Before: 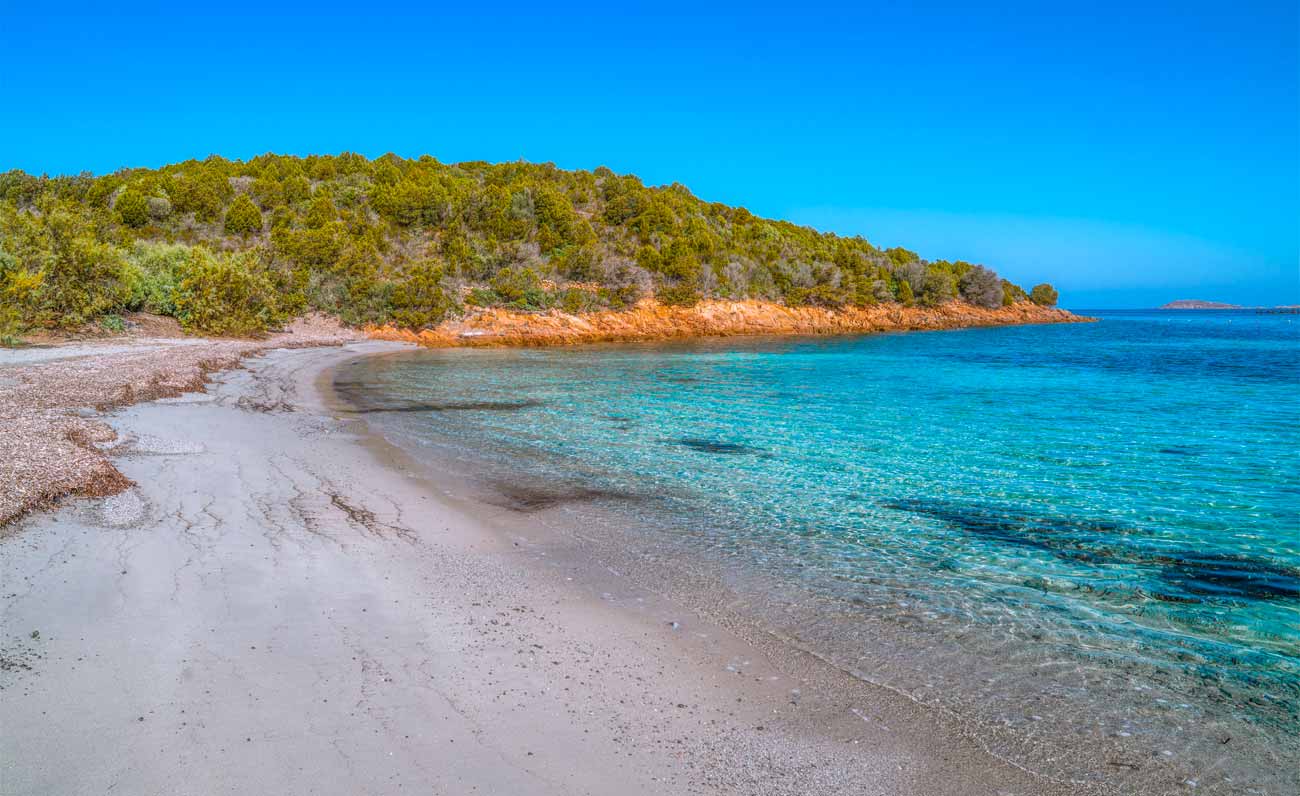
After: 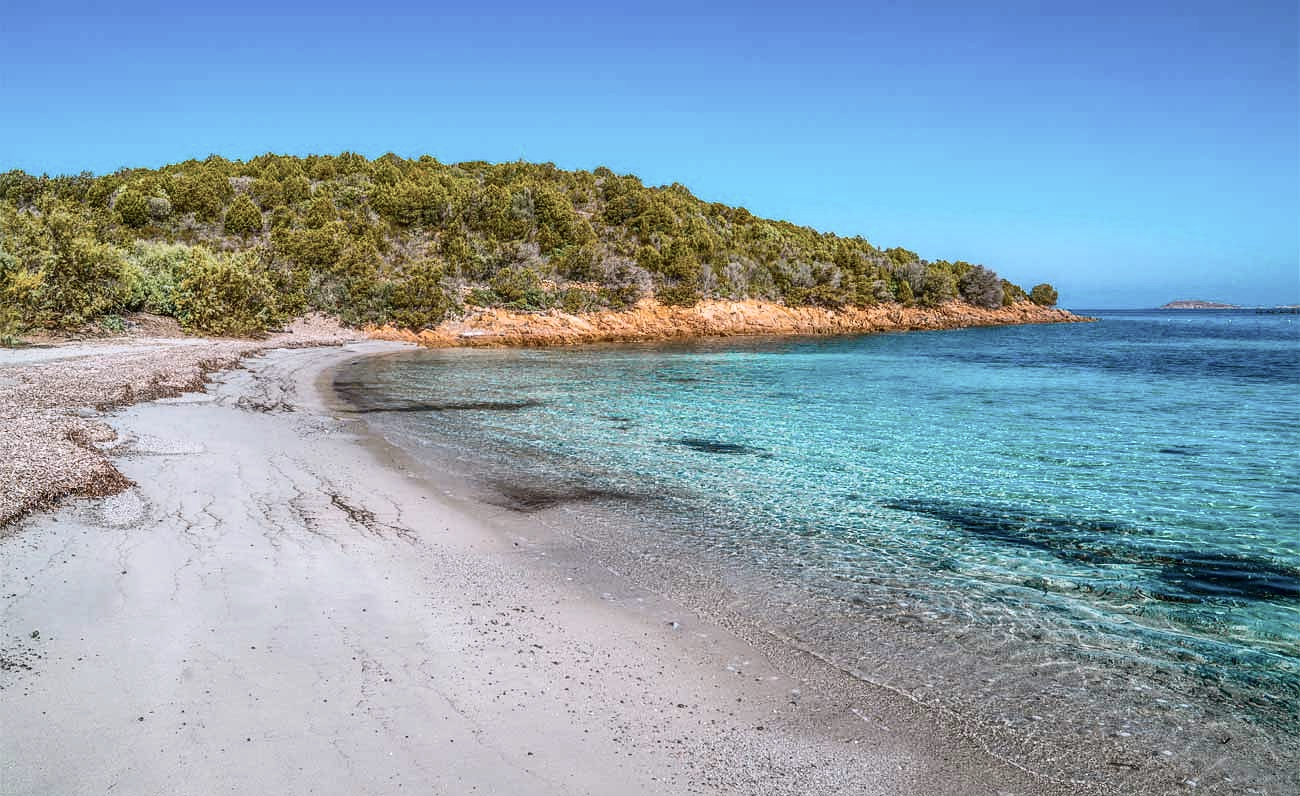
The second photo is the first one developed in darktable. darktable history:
contrast brightness saturation: contrast 0.251, saturation -0.317
sharpen: radius 1.02
